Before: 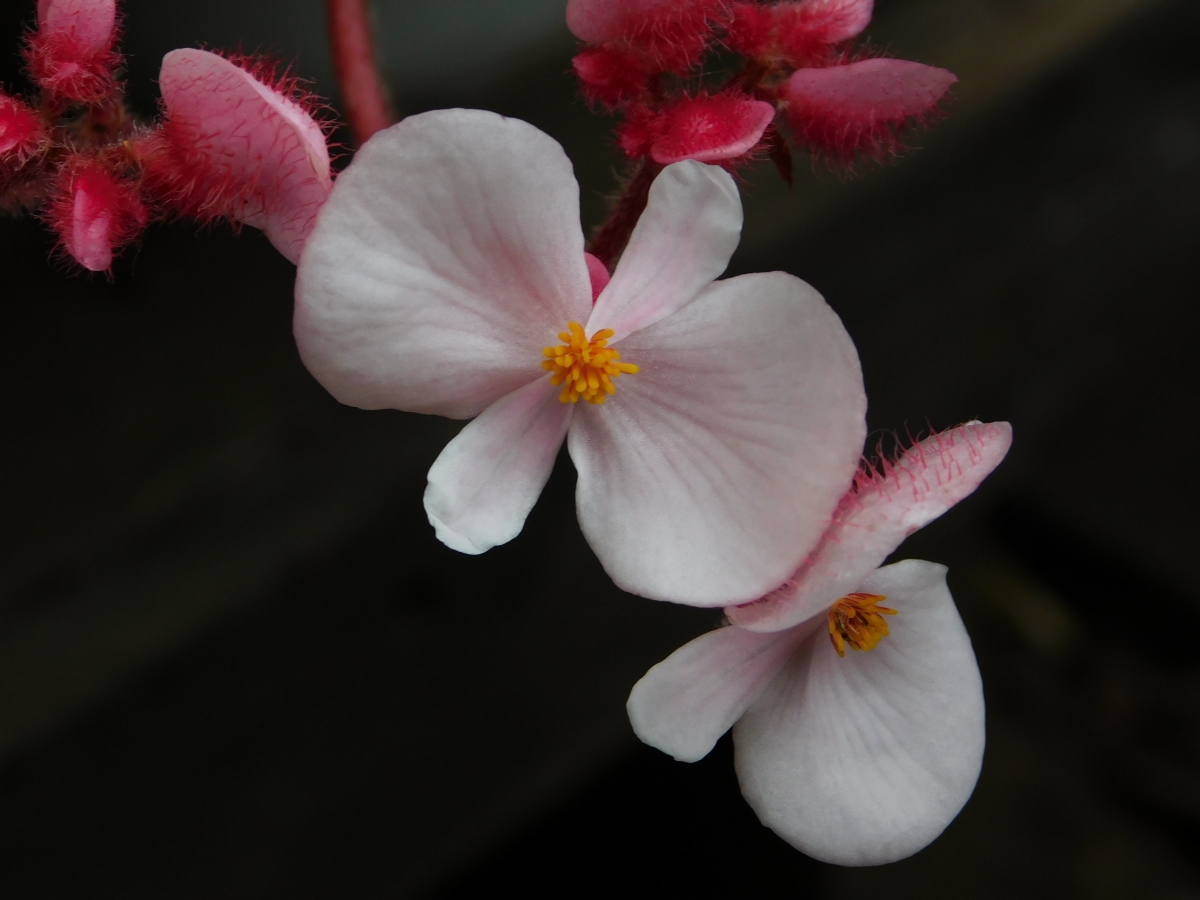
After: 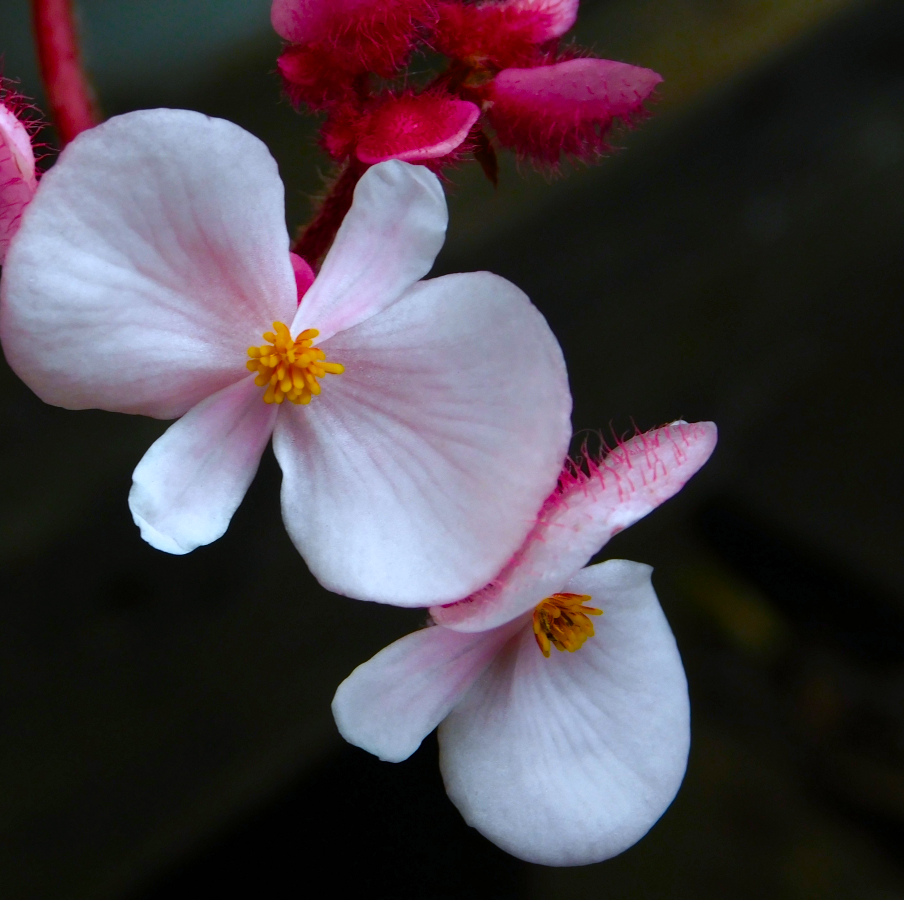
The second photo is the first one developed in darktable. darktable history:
color balance rgb: linear chroma grading › shadows -2.2%, linear chroma grading › highlights -15%, linear chroma grading › global chroma -10%, linear chroma grading › mid-tones -10%, perceptual saturation grading › global saturation 45%, perceptual saturation grading › highlights -50%, perceptual saturation grading › shadows 30%, perceptual brilliance grading › global brilliance 18%, global vibrance 45%
crop and rotate: left 24.6%
white balance: red 0.931, blue 1.11
